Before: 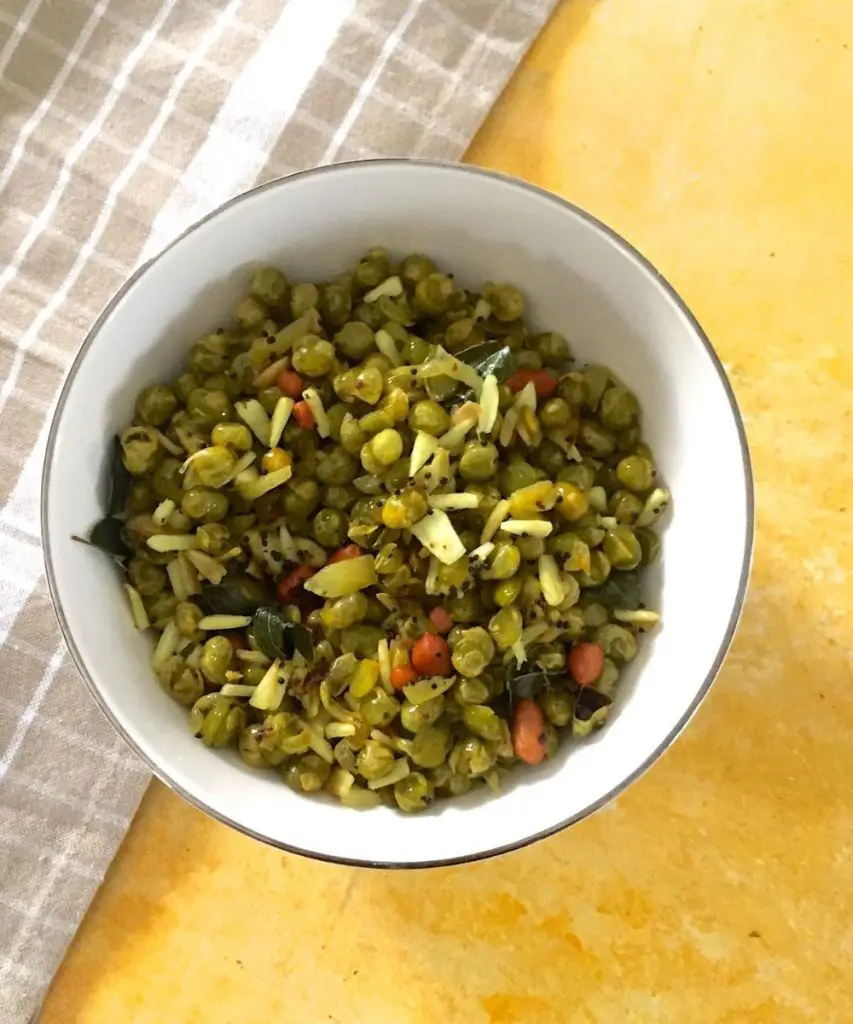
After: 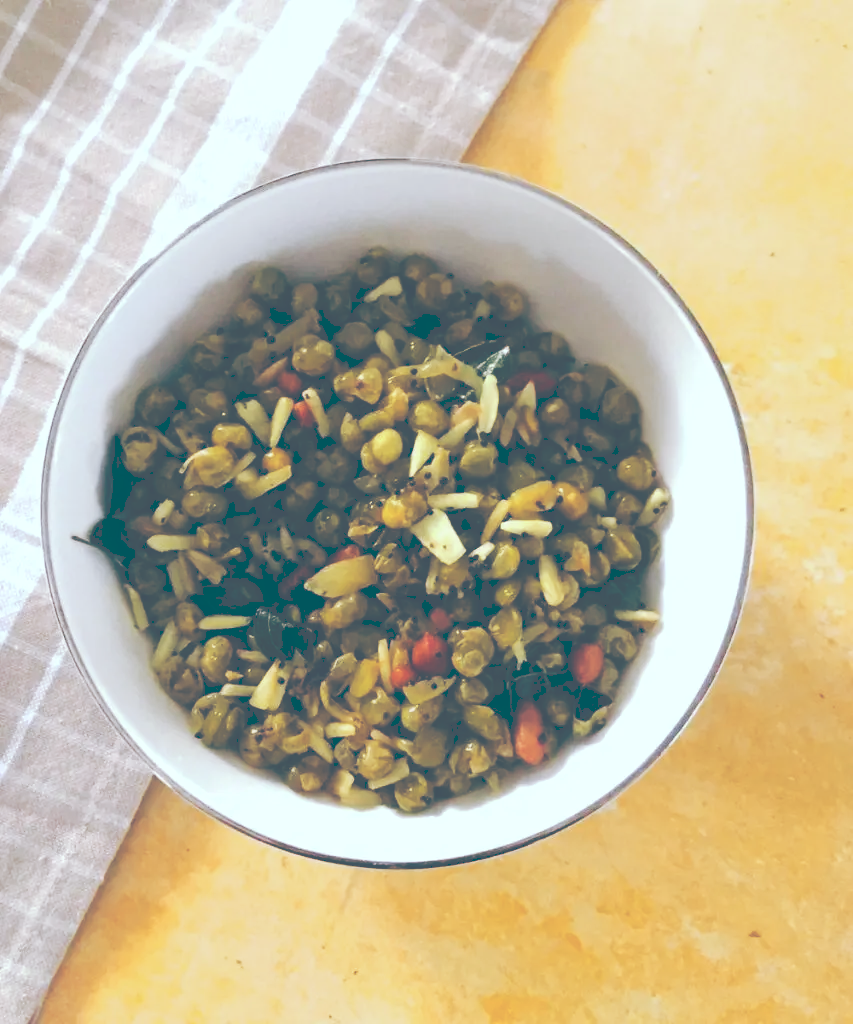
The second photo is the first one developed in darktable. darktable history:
tone curve: curves: ch0 [(0, 0) (0.003, 0.319) (0.011, 0.319) (0.025, 0.319) (0.044, 0.323) (0.069, 0.324) (0.1, 0.328) (0.136, 0.329) (0.177, 0.337) (0.224, 0.351) (0.277, 0.373) (0.335, 0.413) (0.399, 0.458) (0.468, 0.533) (0.543, 0.617) (0.623, 0.71) (0.709, 0.783) (0.801, 0.849) (0.898, 0.911) (1, 1)], preserve colors none
color look up table: target L [97.81, 83.56, 80.87, 76.84, 67.56, 63.32, 58.37, 51.36, 45.49, 23.32, 201.49, 89.4, 74.45, 74.7, 63.71, 62.06, 56.99, 40.57, 47.43, 37.3, 29.94, 29.92, 22.25, 13.78, 10.38, 91.9, 81.12, 74.64, 68.14, 63.23, 61.56, 62.66, 56.83, 44.03, 42.87, 44.64, 37.81, 39.27, 31.74, 33.65, 17.37, 14.37, 12.29, 99.09, 77.55, 66.65, 60.51, 42.81, 32.42], target a [-28.03, -44.25, -66.28, -12.15, -44.54, -12.22, -39.95, -24.56, -41.76, -60.4, 0, 8.37, 4.678, 23.92, 48.26, 13.99, 57.12, 64.36, 25.9, 2.087, 21.58, -2.724, 28.58, -37.02, -26.54, 13.05, 6.149, 31.24, 52.35, -0.275, 9.967, 56.37, 32.7, 27.27, 10.42, 21.99, 54.86, 56.13, 1.693, 31.77, -45.51, -35.67, -26.26, -13.85, -27.31, -10.69, -20.55, -28.6, -7.738], target b [76.29, -2.477, 57.48, -11.99, 21.04, 15.16, 37.08, 30.25, 7.692, -14.5, -0.001, 6.166, 56.19, 41.5, 1.358, 17.28, 40.87, 5.923, 23.4, -3.027, -5.698, -1.87, -11.74, -27.38, -32.99, -15.62, -34.98, -46.97, -40.69, -10.71, -34.11, -66.59, -75.92, -13.42, -66.52, -37.94, -20.58, -61.65, -18.31, -83.05, -26.35, -35.87, -47.04, -4.417, -27.33, -53.31, -29.05, -15.74, -39.13], num patches 49
